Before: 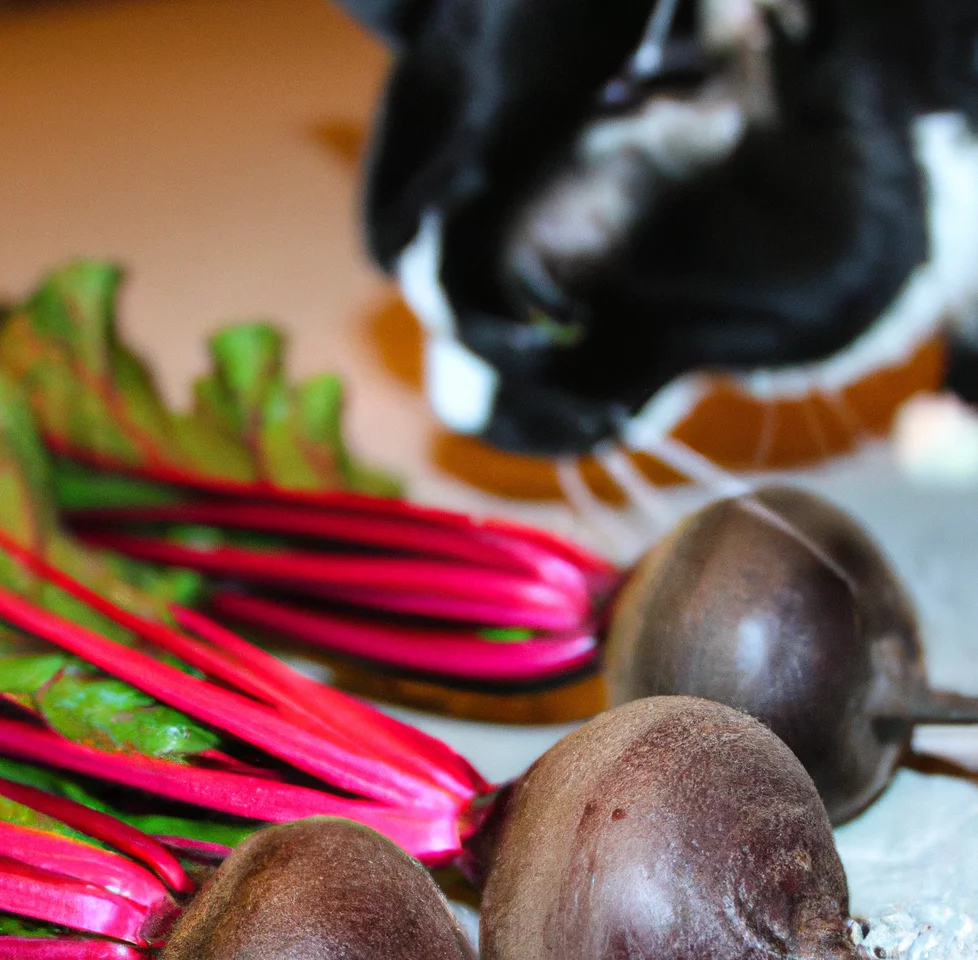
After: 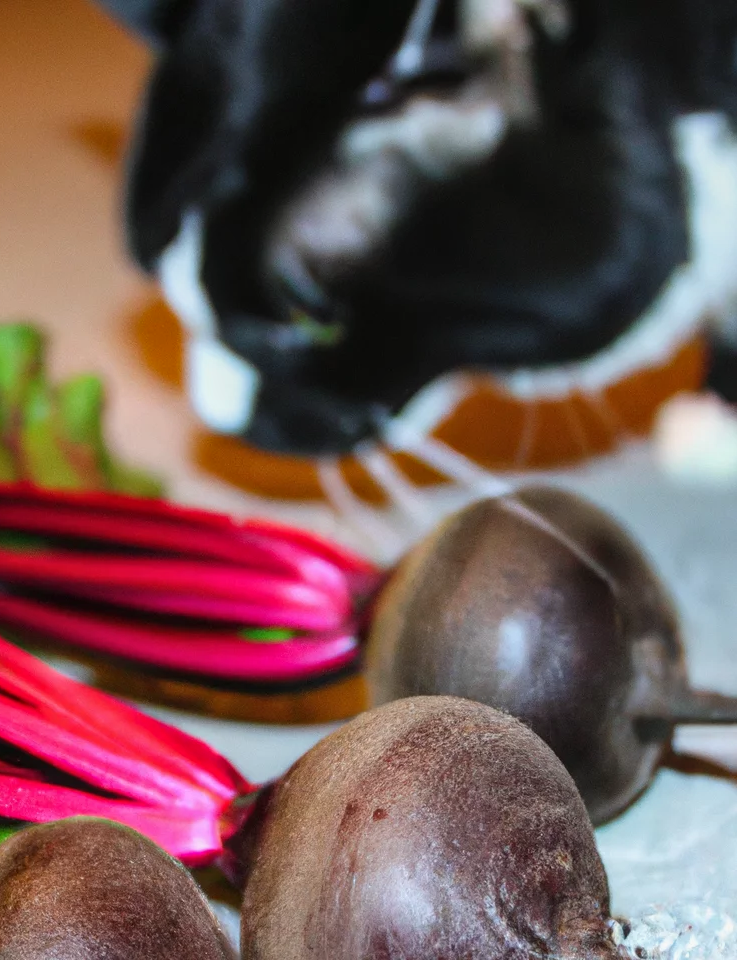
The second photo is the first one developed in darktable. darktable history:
crop and rotate: left 24.6%
local contrast: detail 110%
